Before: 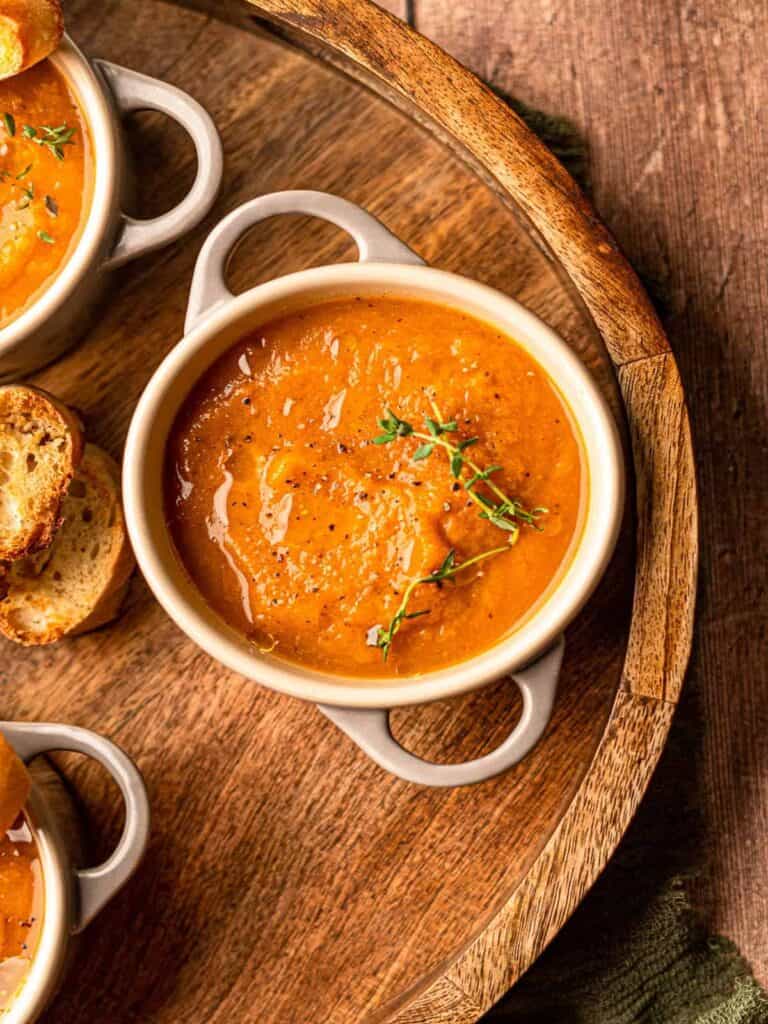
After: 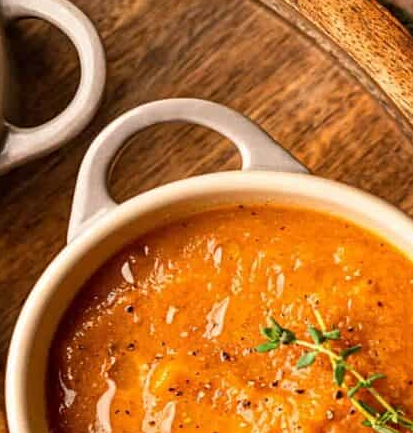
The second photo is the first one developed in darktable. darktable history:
crop: left 15.306%, top 9.065%, right 30.789%, bottom 48.638%
sharpen: amount 0.2
